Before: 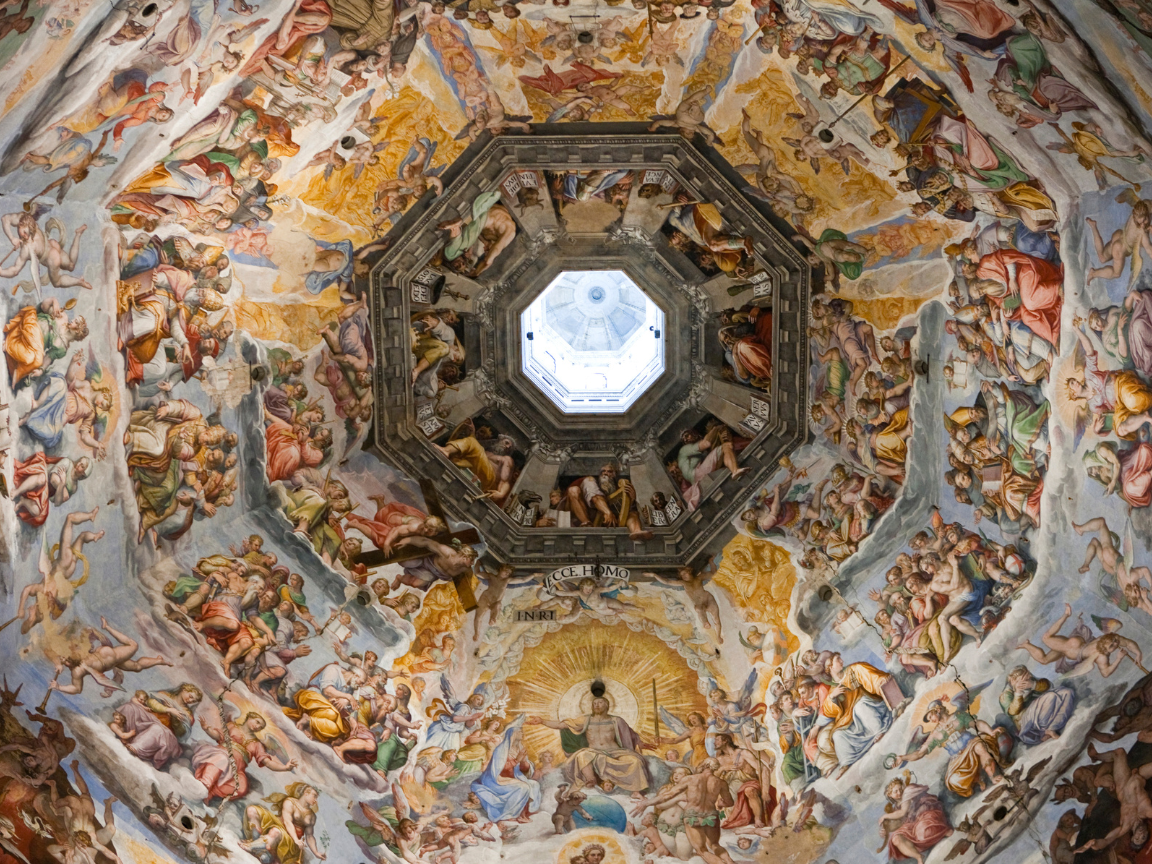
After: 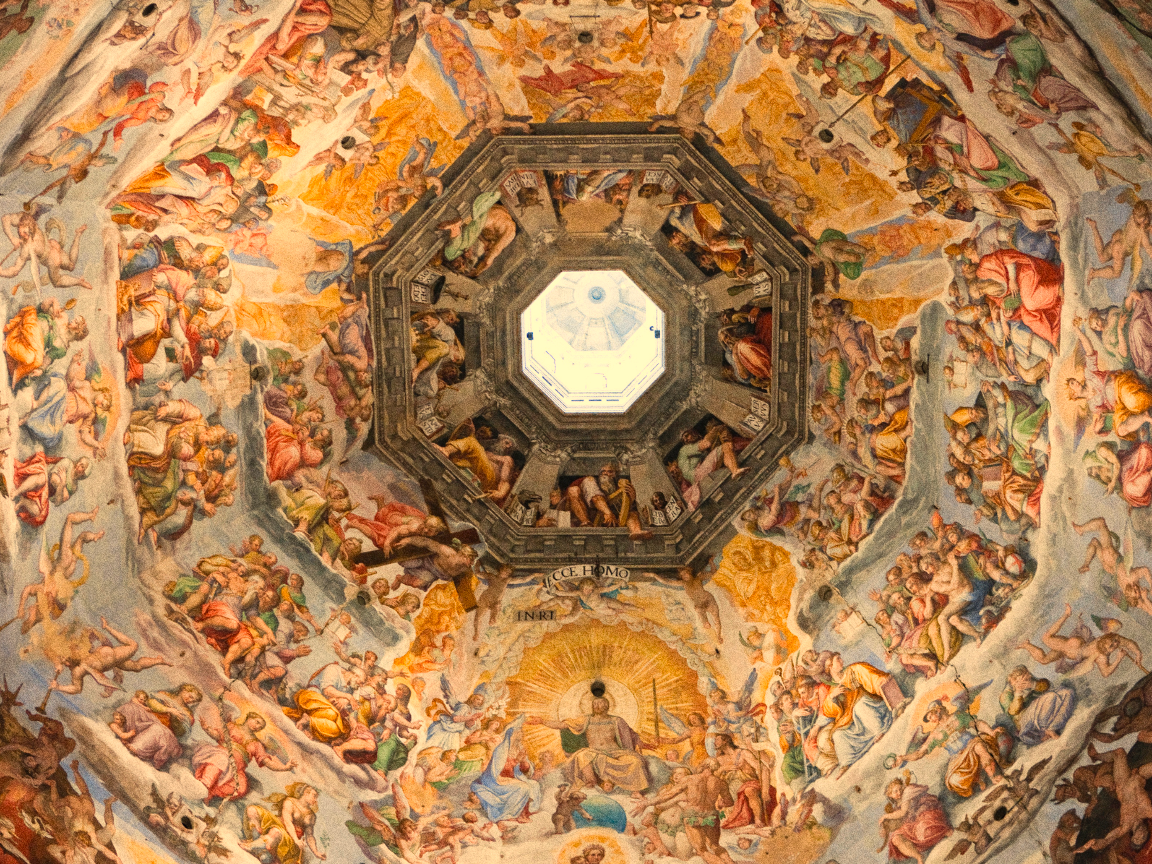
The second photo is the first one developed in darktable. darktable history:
white balance: red 1.138, green 0.996, blue 0.812
tone equalizer: on, module defaults
contrast brightness saturation: brightness 0.09, saturation 0.19
grain: coarseness 0.09 ISO, strength 40%
